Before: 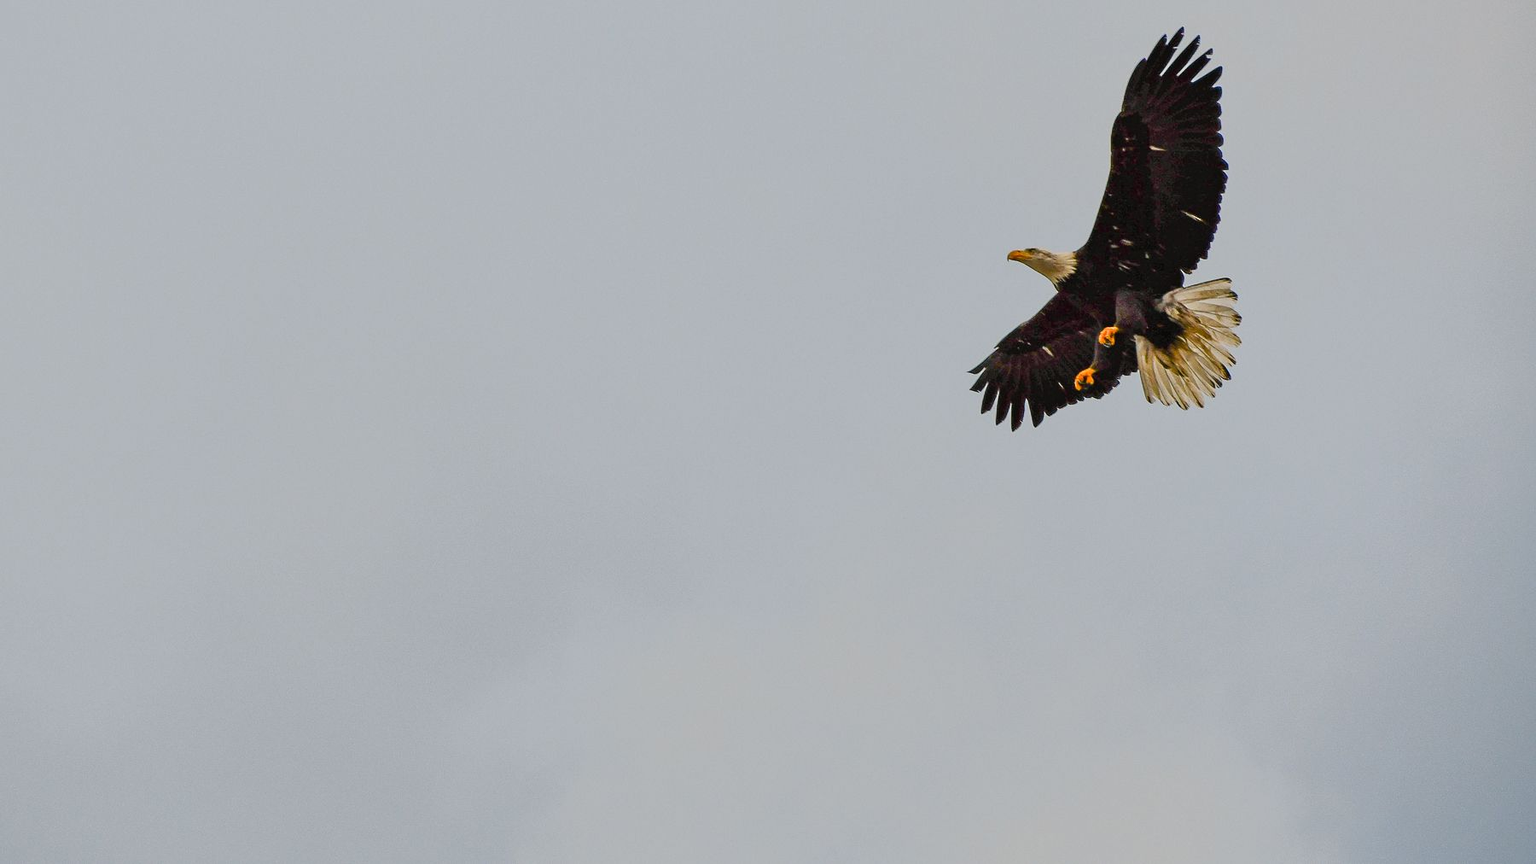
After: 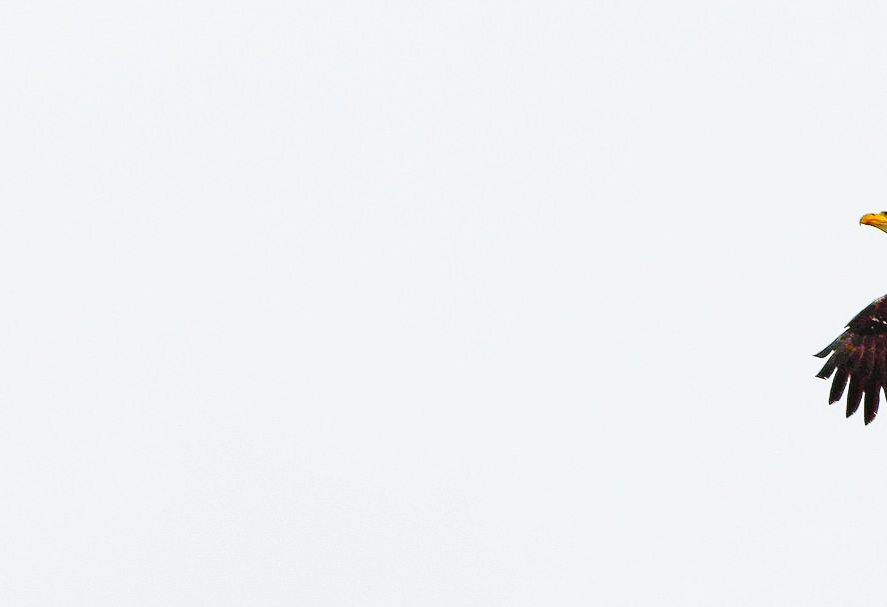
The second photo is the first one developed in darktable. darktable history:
exposure: exposure 0.459 EV, compensate exposure bias true, compensate highlight preservation false
crop: left 17.867%, top 7.922%, right 32.846%, bottom 32.049%
base curve: curves: ch0 [(0, 0) (0.032, 0.037) (0.105, 0.228) (0.435, 0.76) (0.856, 0.983) (1, 1)], preserve colors none
